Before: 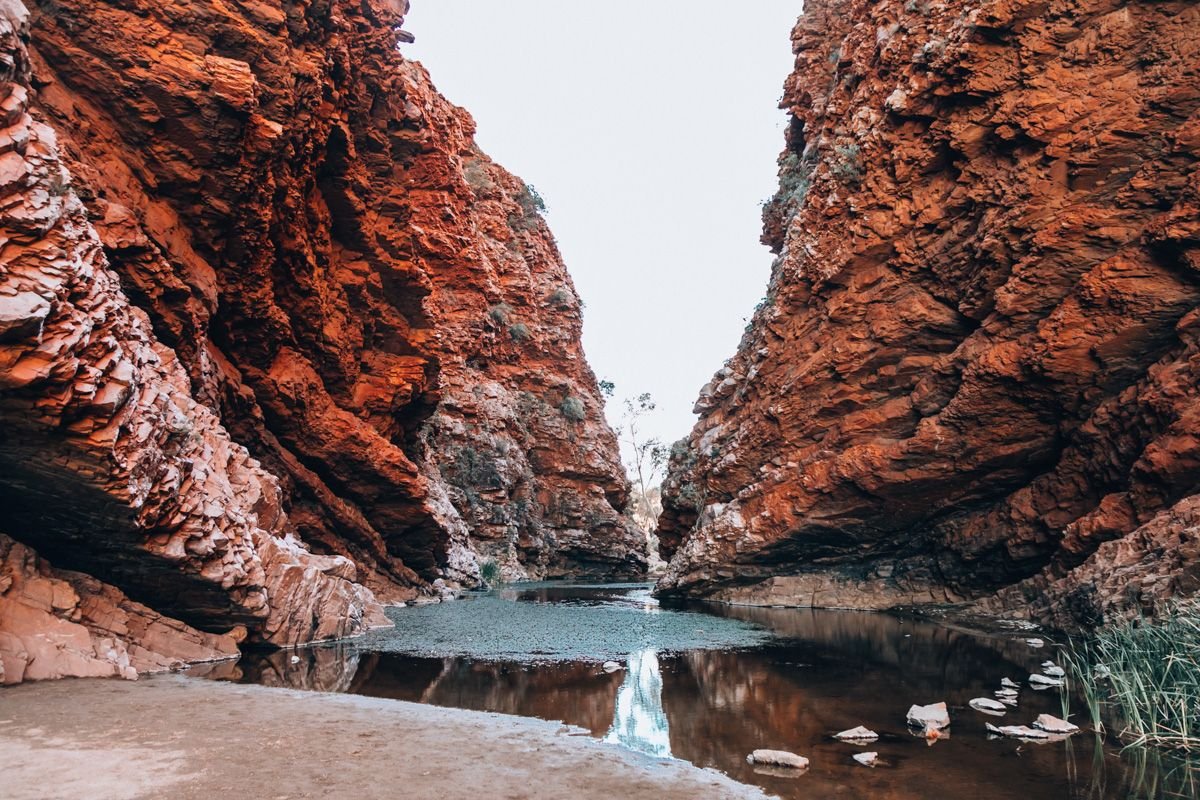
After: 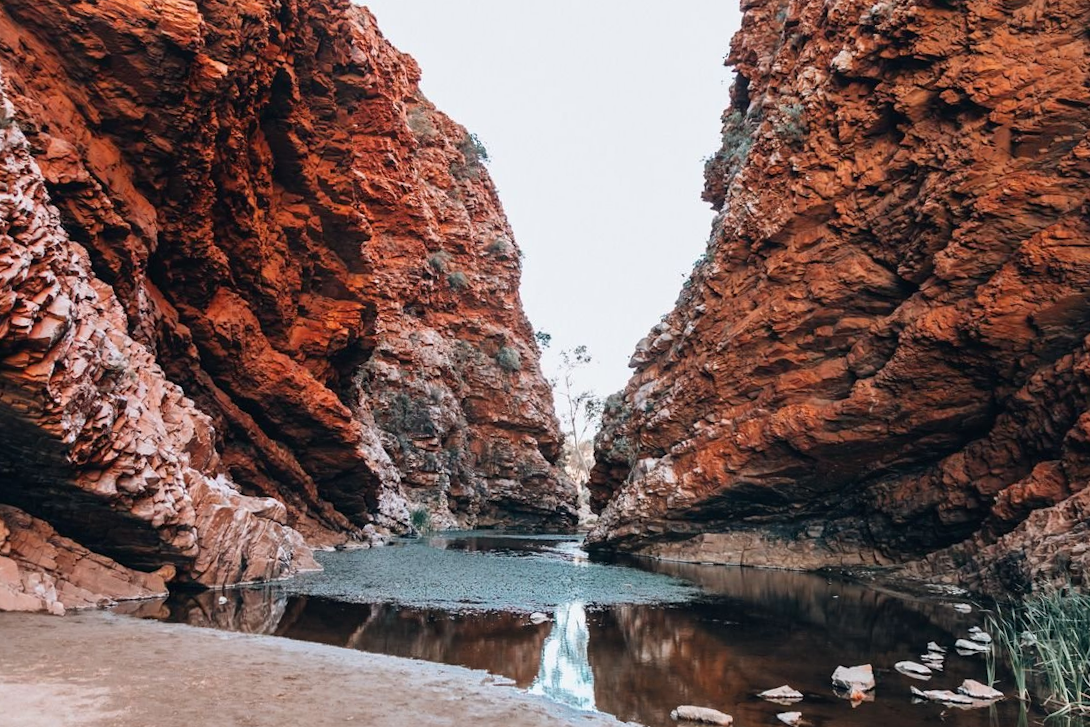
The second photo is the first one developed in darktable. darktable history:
crop and rotate: angle -1.91°, left 3.15%, top 4.035%, right 1.462%, bottom 0.604%
